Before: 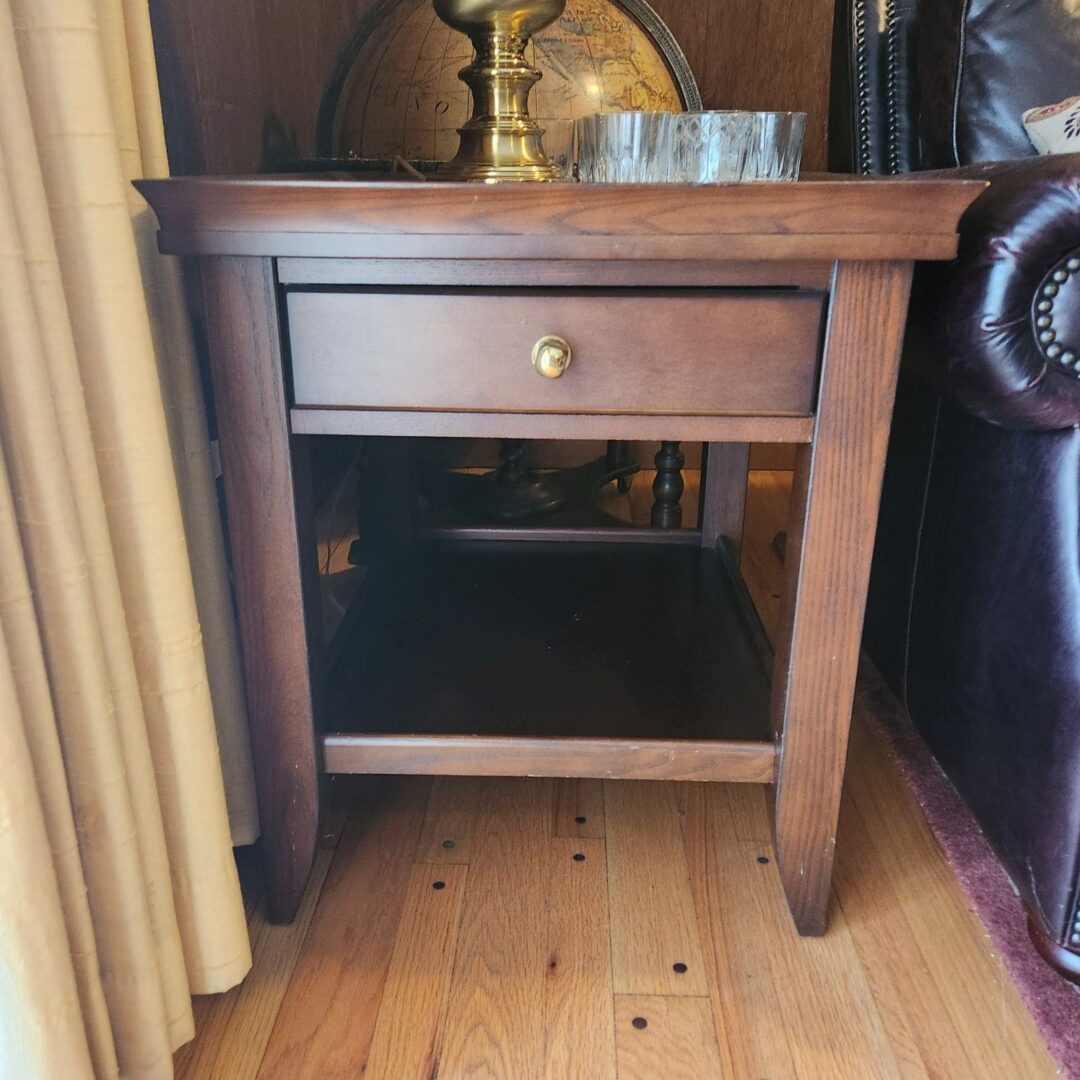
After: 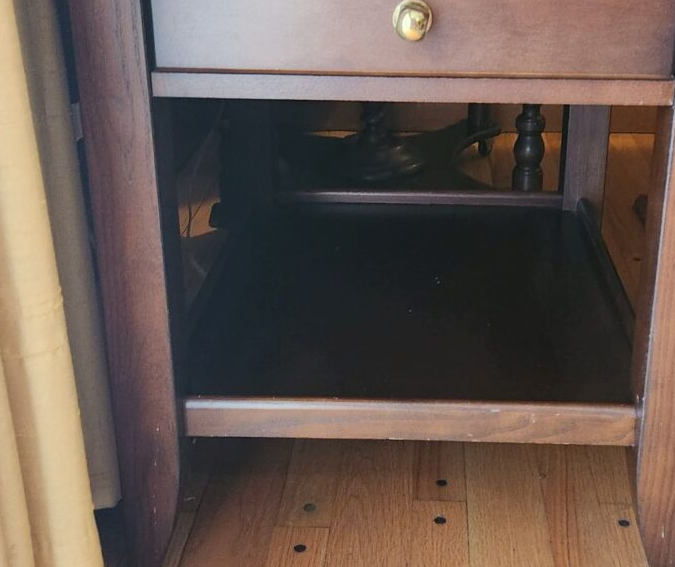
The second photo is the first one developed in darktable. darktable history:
crop: left 12.871%, top 31.289%, right 24.595%, bottom 15.993%
